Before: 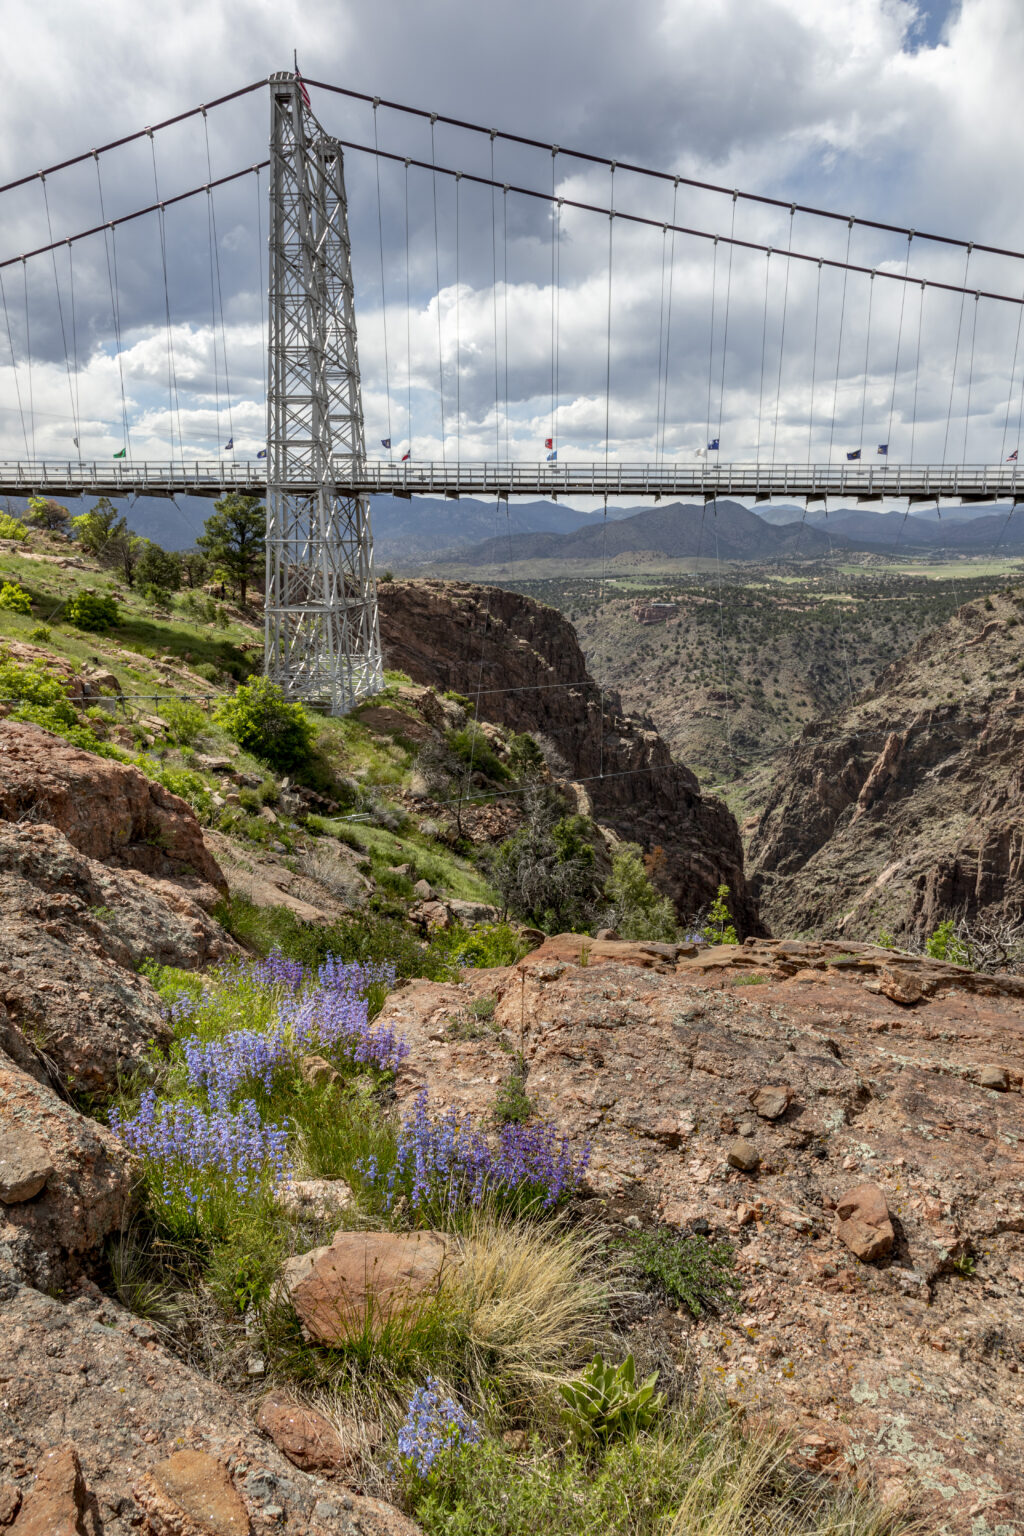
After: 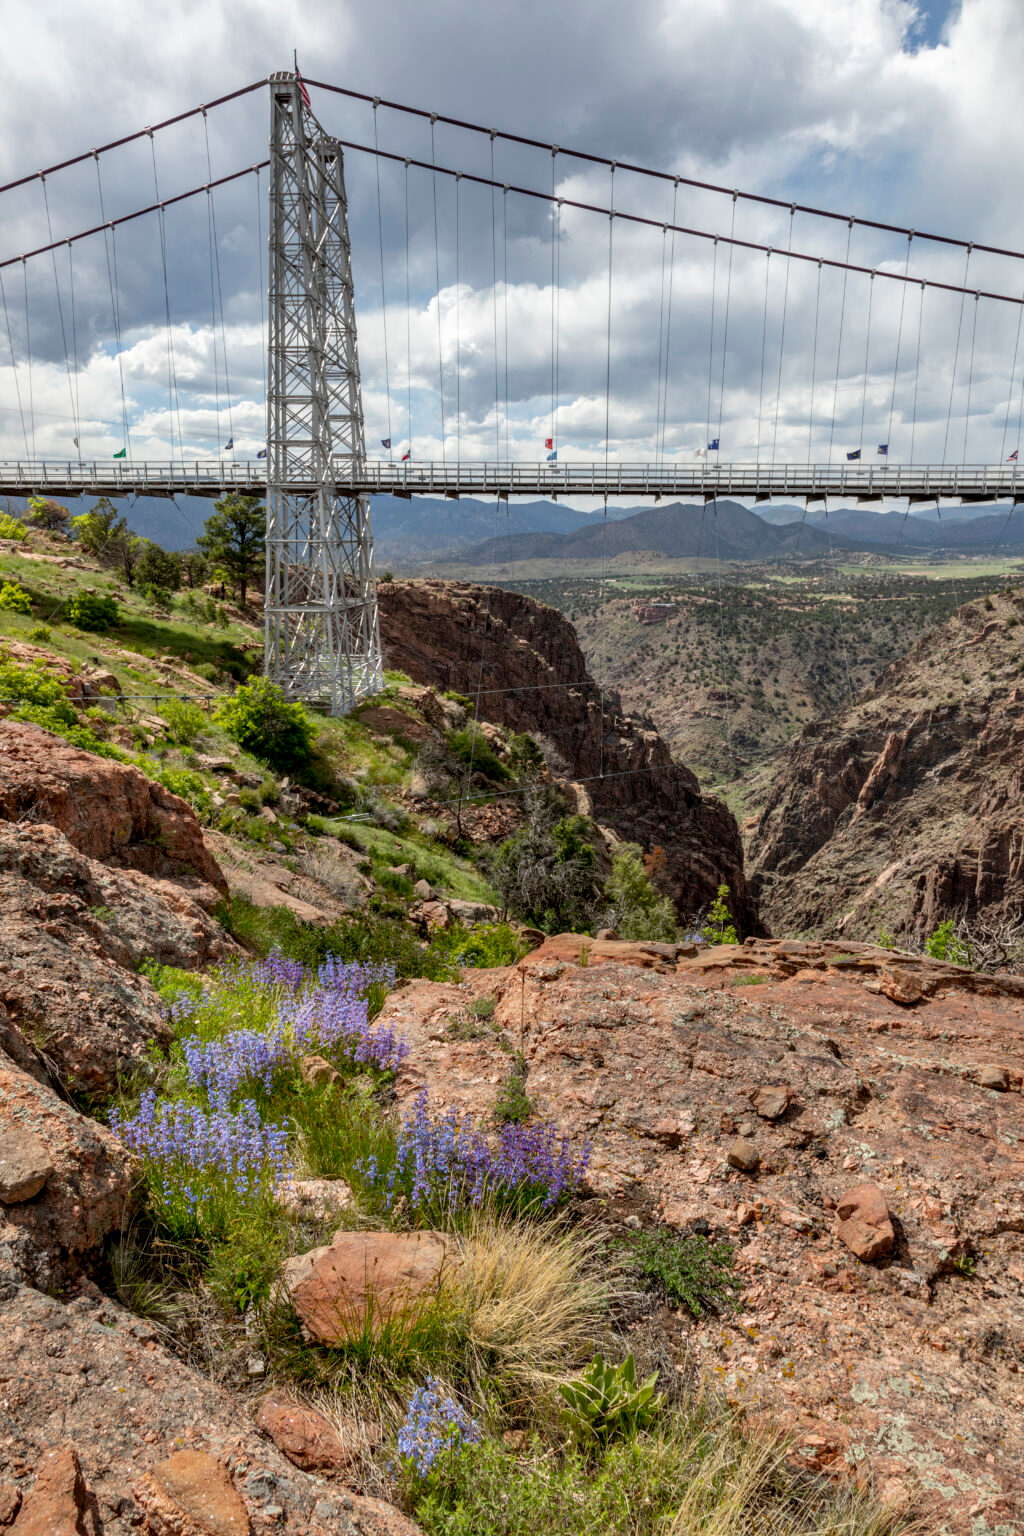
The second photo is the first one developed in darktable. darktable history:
color correction: highlights b* 0.026
